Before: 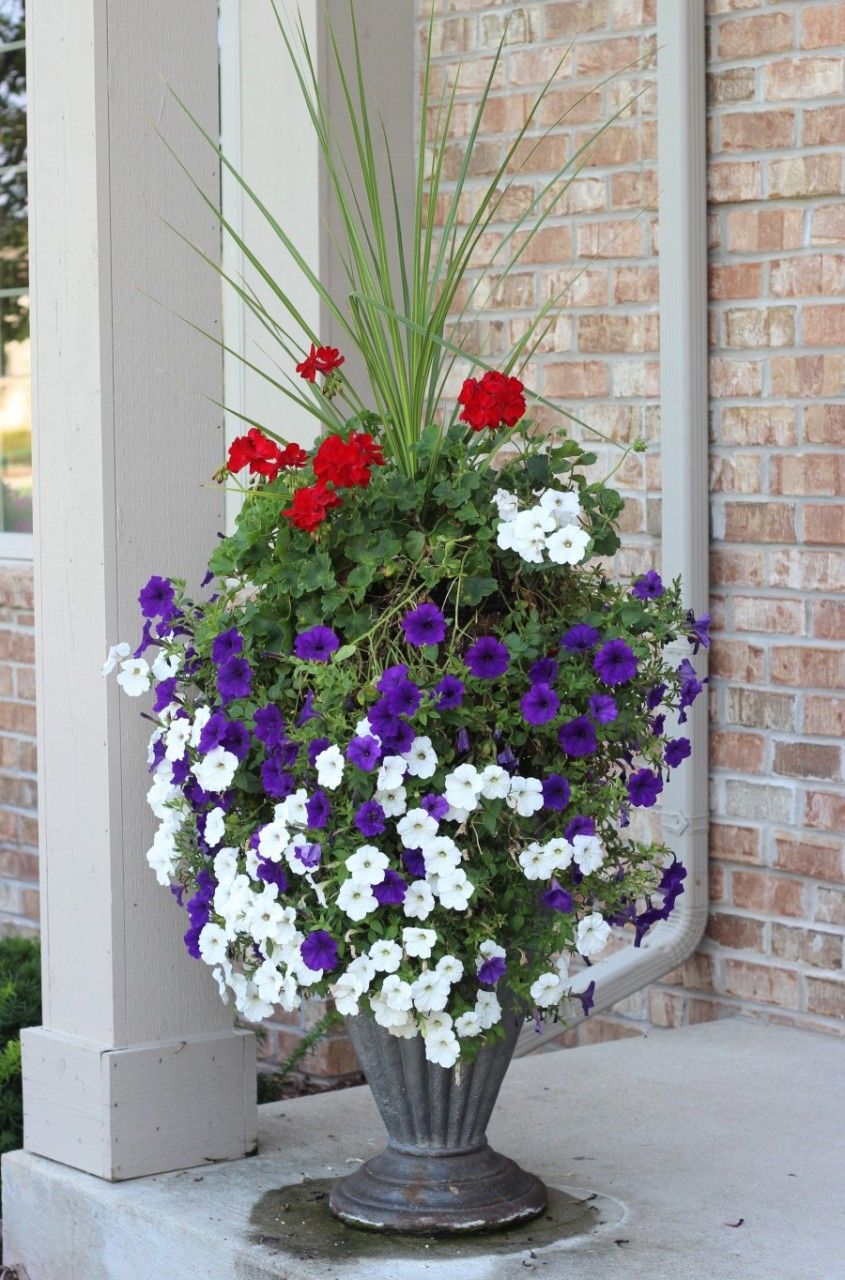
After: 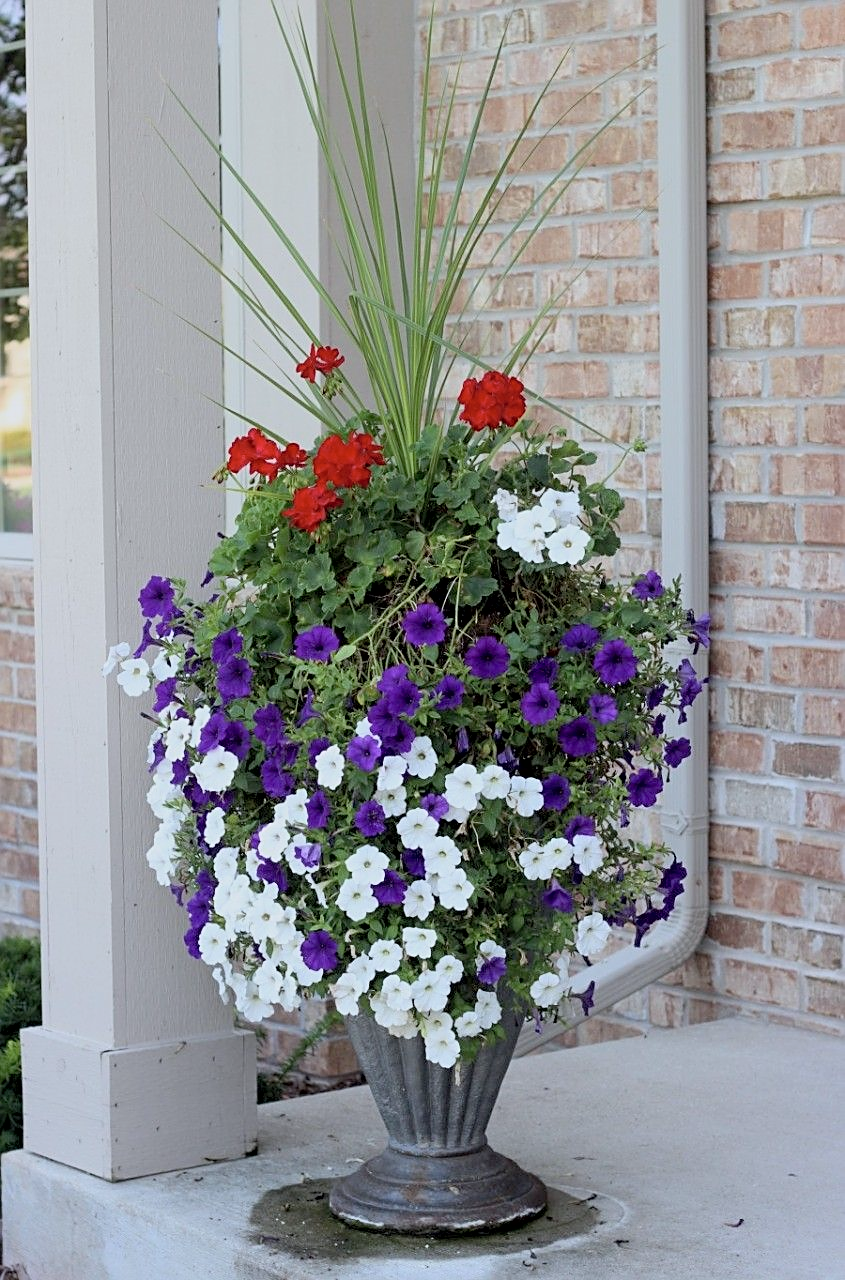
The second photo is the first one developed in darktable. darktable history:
white balance: red 0.983, blue 1.036
contrast brightness saturation: contrast 0.14, brightness 0.21
sharpen: on, module defaults
exposure: black level correction 0.009, exposure -0.637 EV, compensate highlight preservation false
